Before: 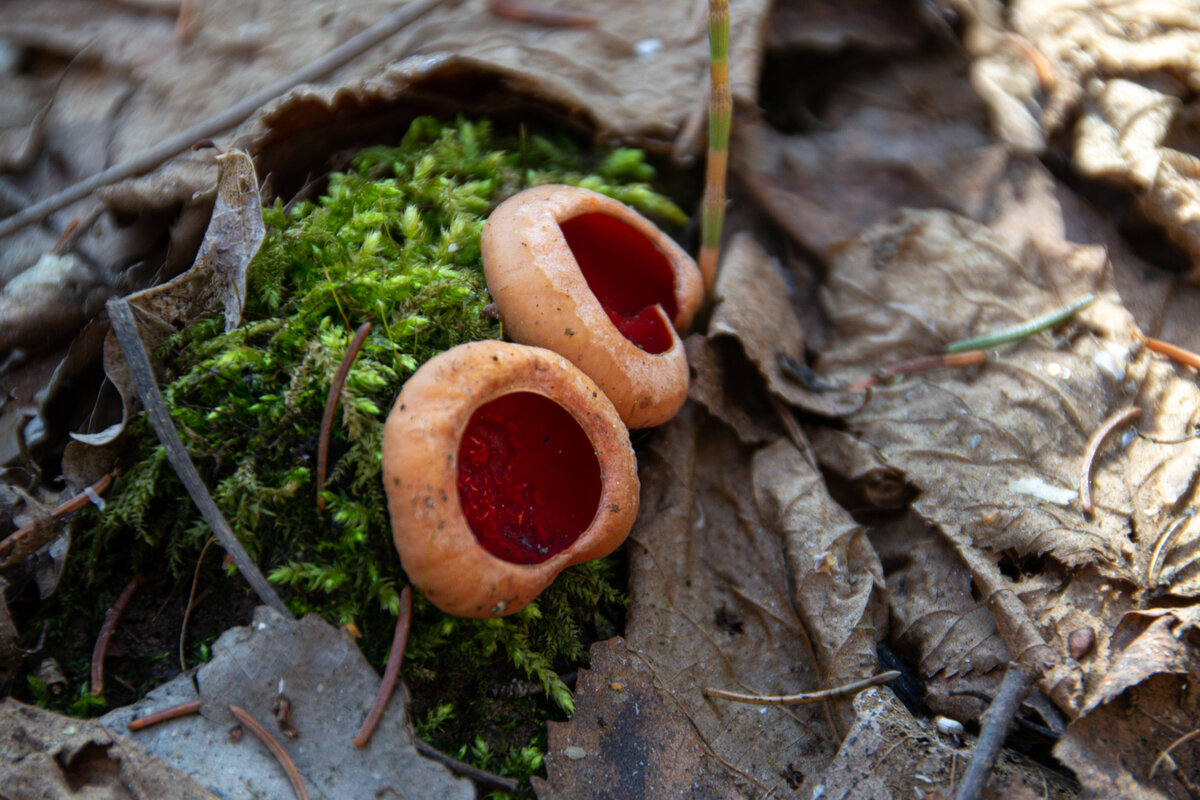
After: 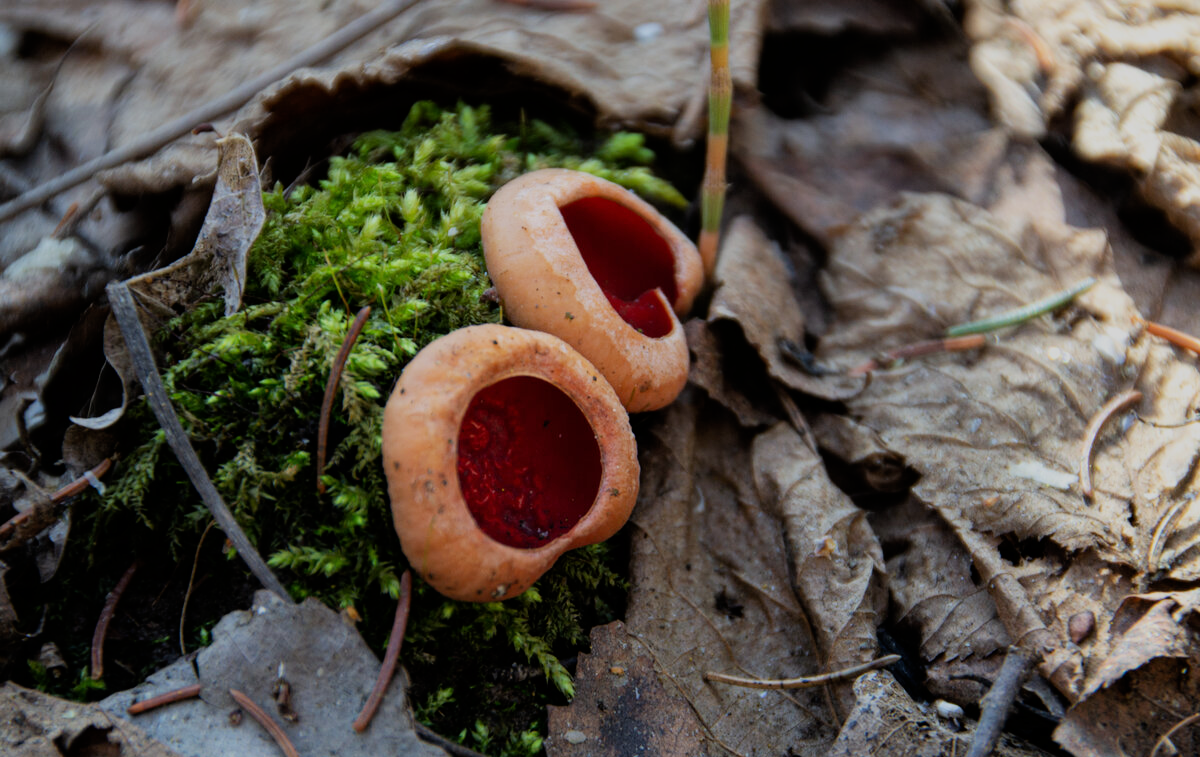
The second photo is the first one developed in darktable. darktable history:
filmic rgb: black relative exposure -7.65 EV, white relative exposure 4.56 EV, hardness 3.61
crop and rotate: top 2.096%, bottom 3.261%
